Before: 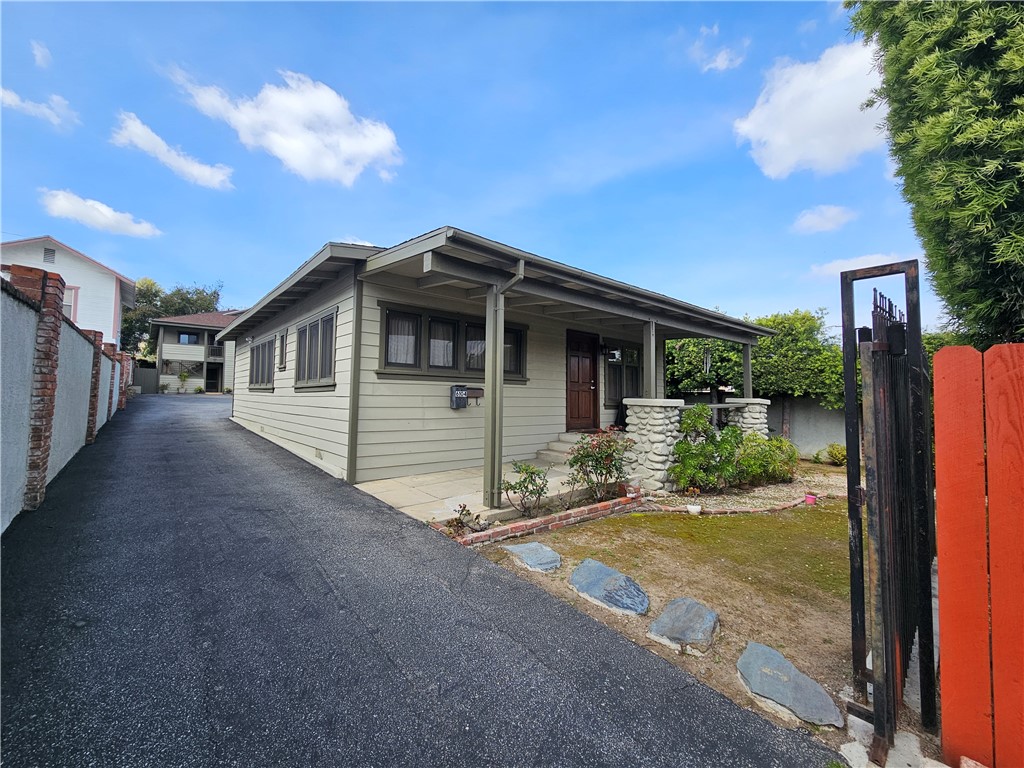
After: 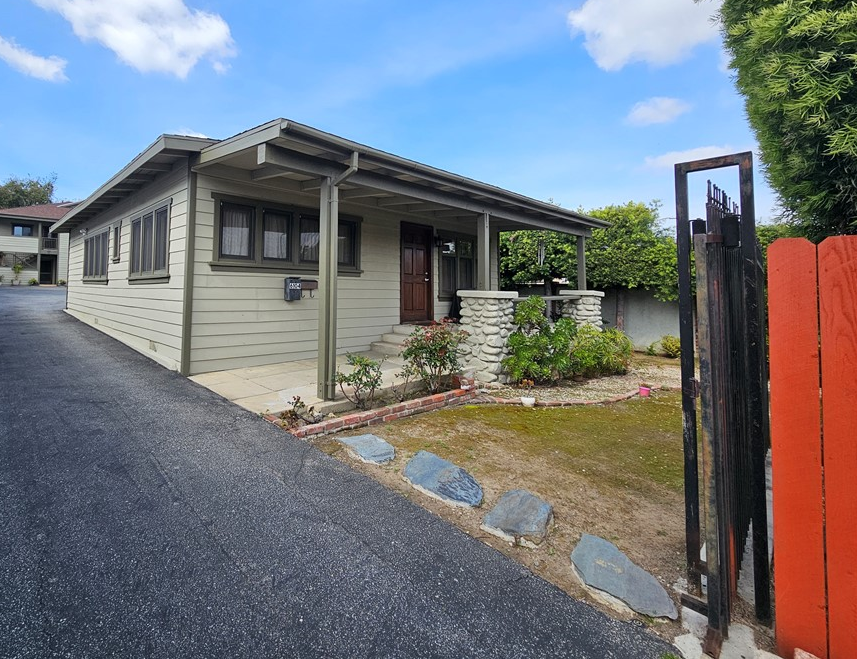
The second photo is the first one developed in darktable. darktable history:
crop: left 16.285%, top 14.185%
